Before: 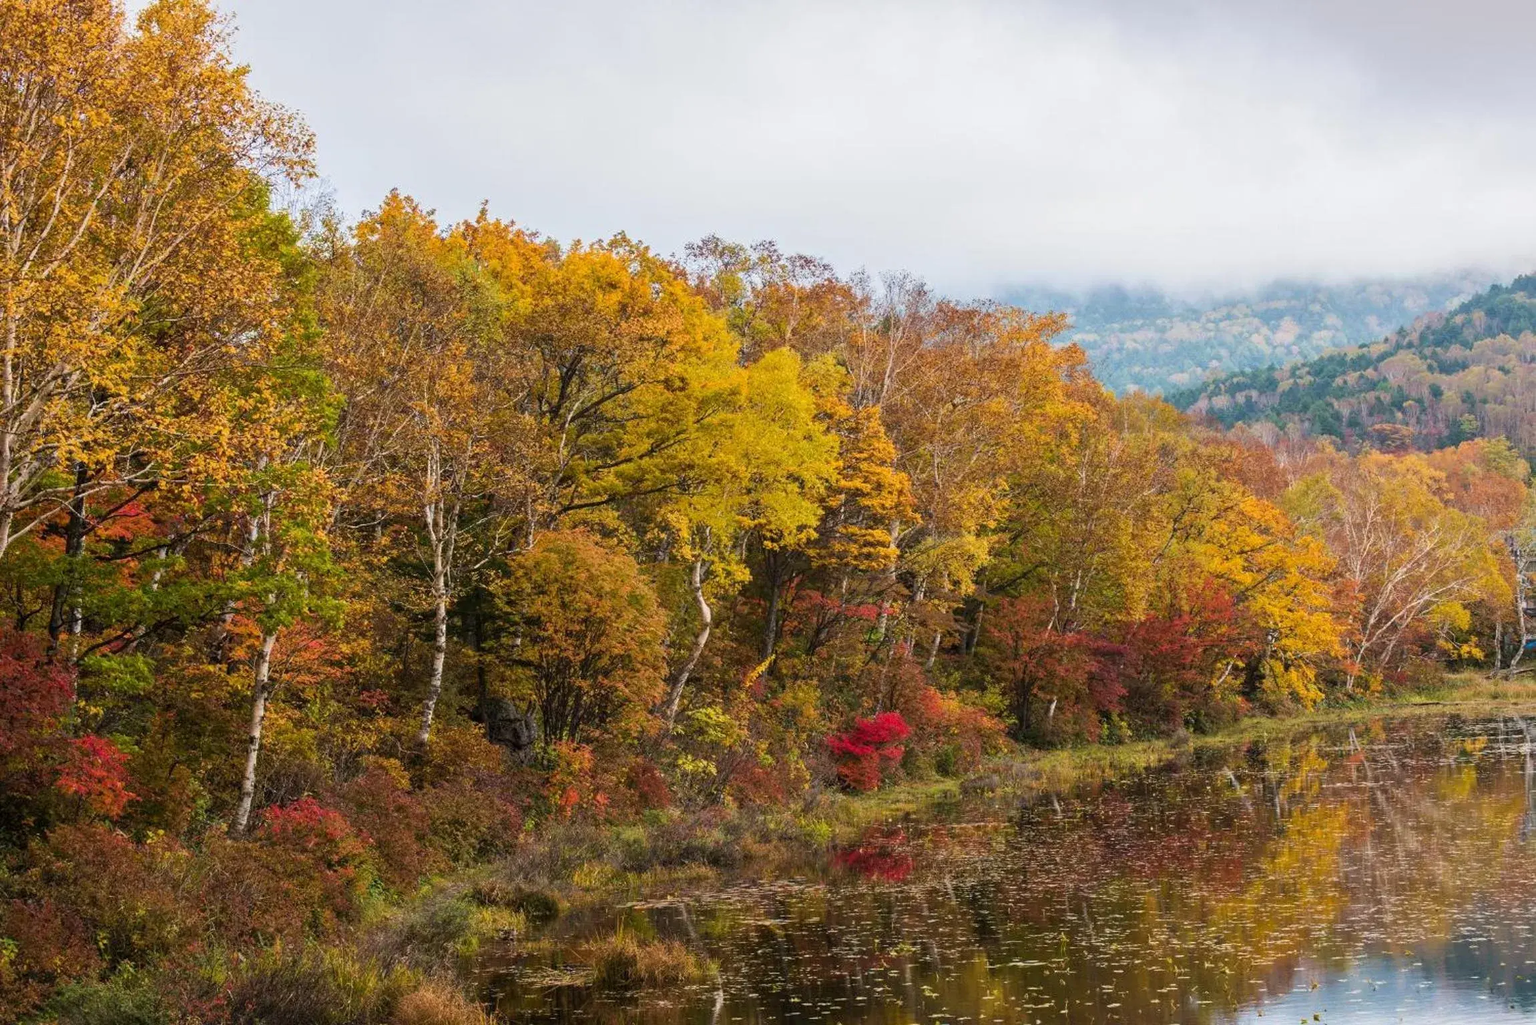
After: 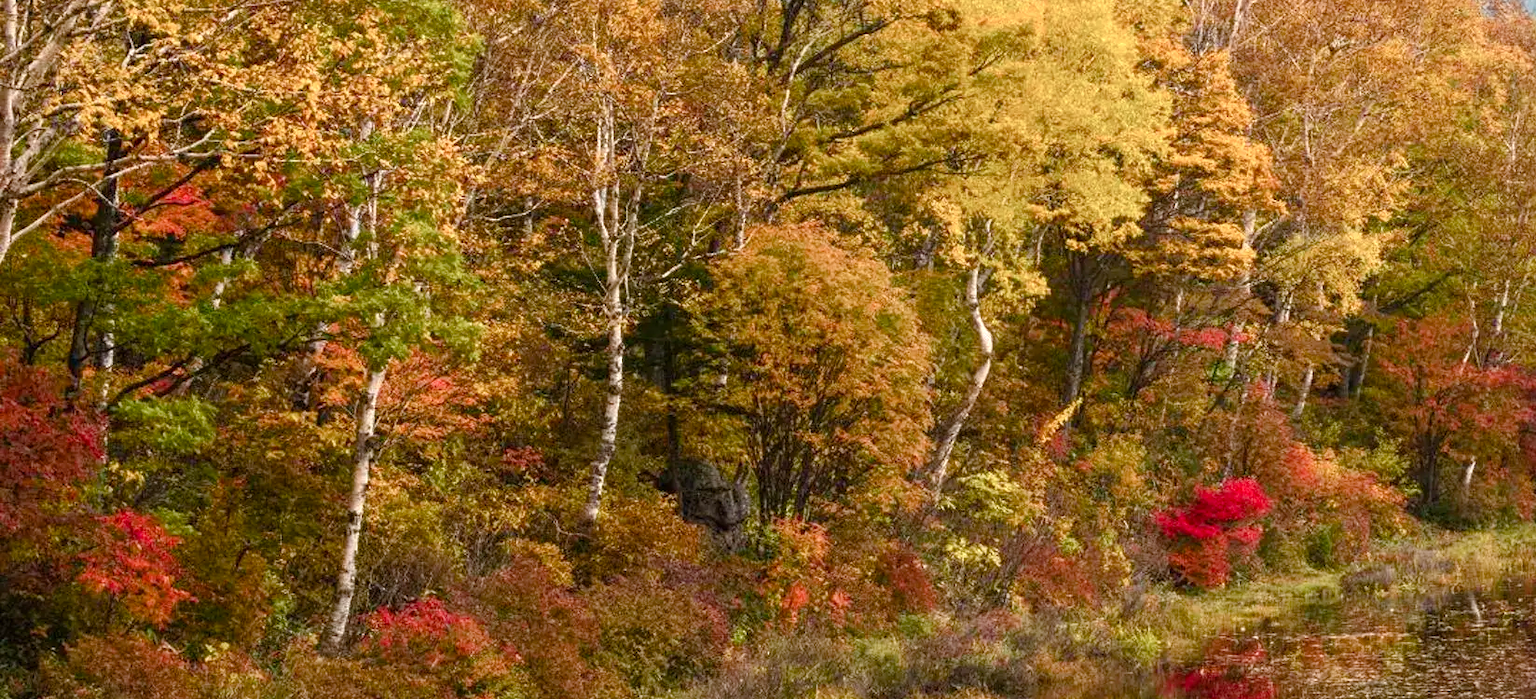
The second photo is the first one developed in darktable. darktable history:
crop: top 36.076%, right 28.36%, bottom 15.02%
exposure: black level correction 0, exposure 0.498 EV, compensate exposure bias true, compensate highlight preservation false
color balance rgb: highlights gain › chroma 1.041%, highlights gain › hue 60.24°, perceptual saturation grading › global saturation 20%, perceptual saturation grading › highlights -49.101%, perceptual saturation grading › shadows 24.11%, global vibrance 14.163%
vignetting: fall-off start 100.12%, brightness -0.19, saturation -0.291, width/height ratio 1.325
